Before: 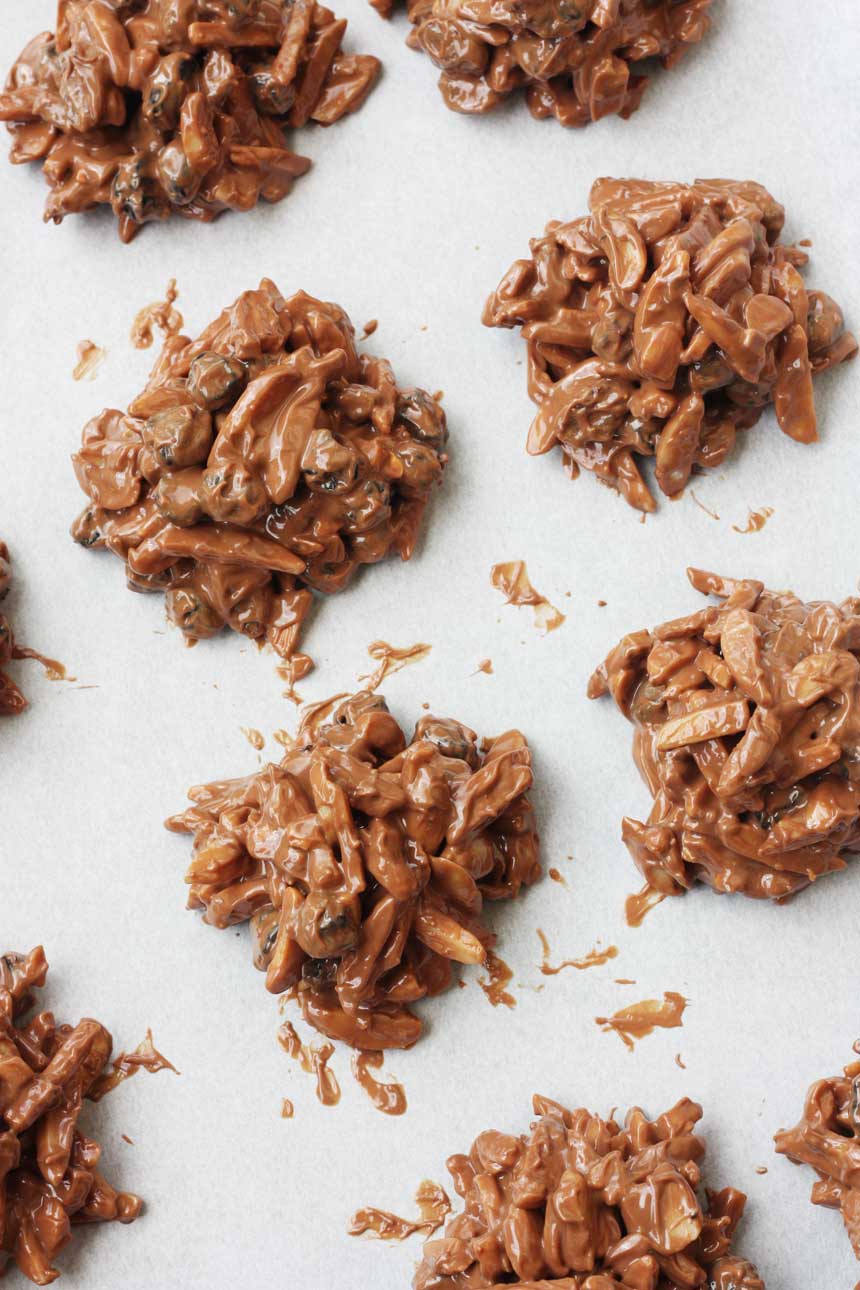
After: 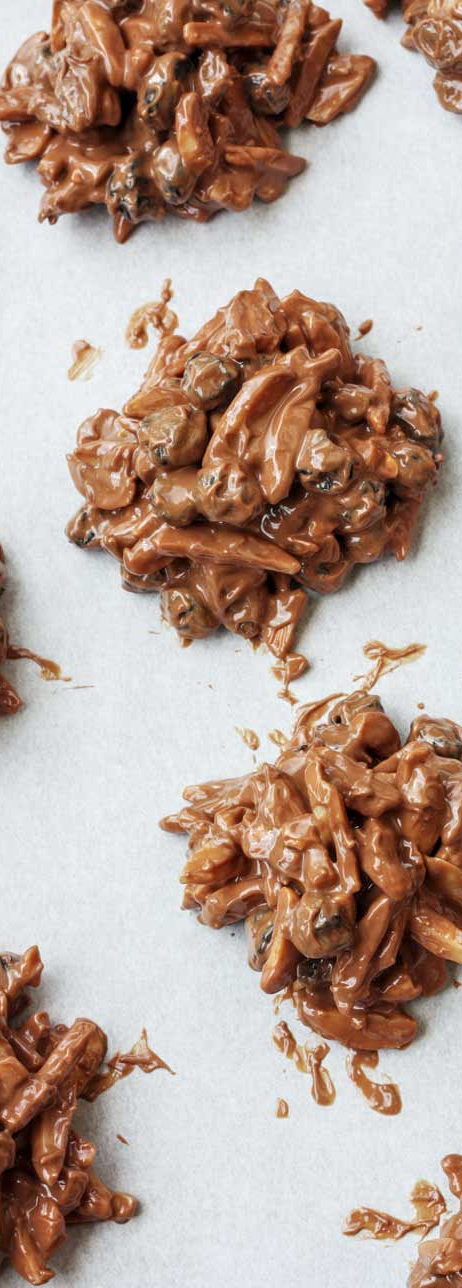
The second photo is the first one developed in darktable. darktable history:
local contrast: on, module defaults
white balance: red 0.986, blue 1.01
crop: left 0.587%, right 45.588%, bottom 0.086%
